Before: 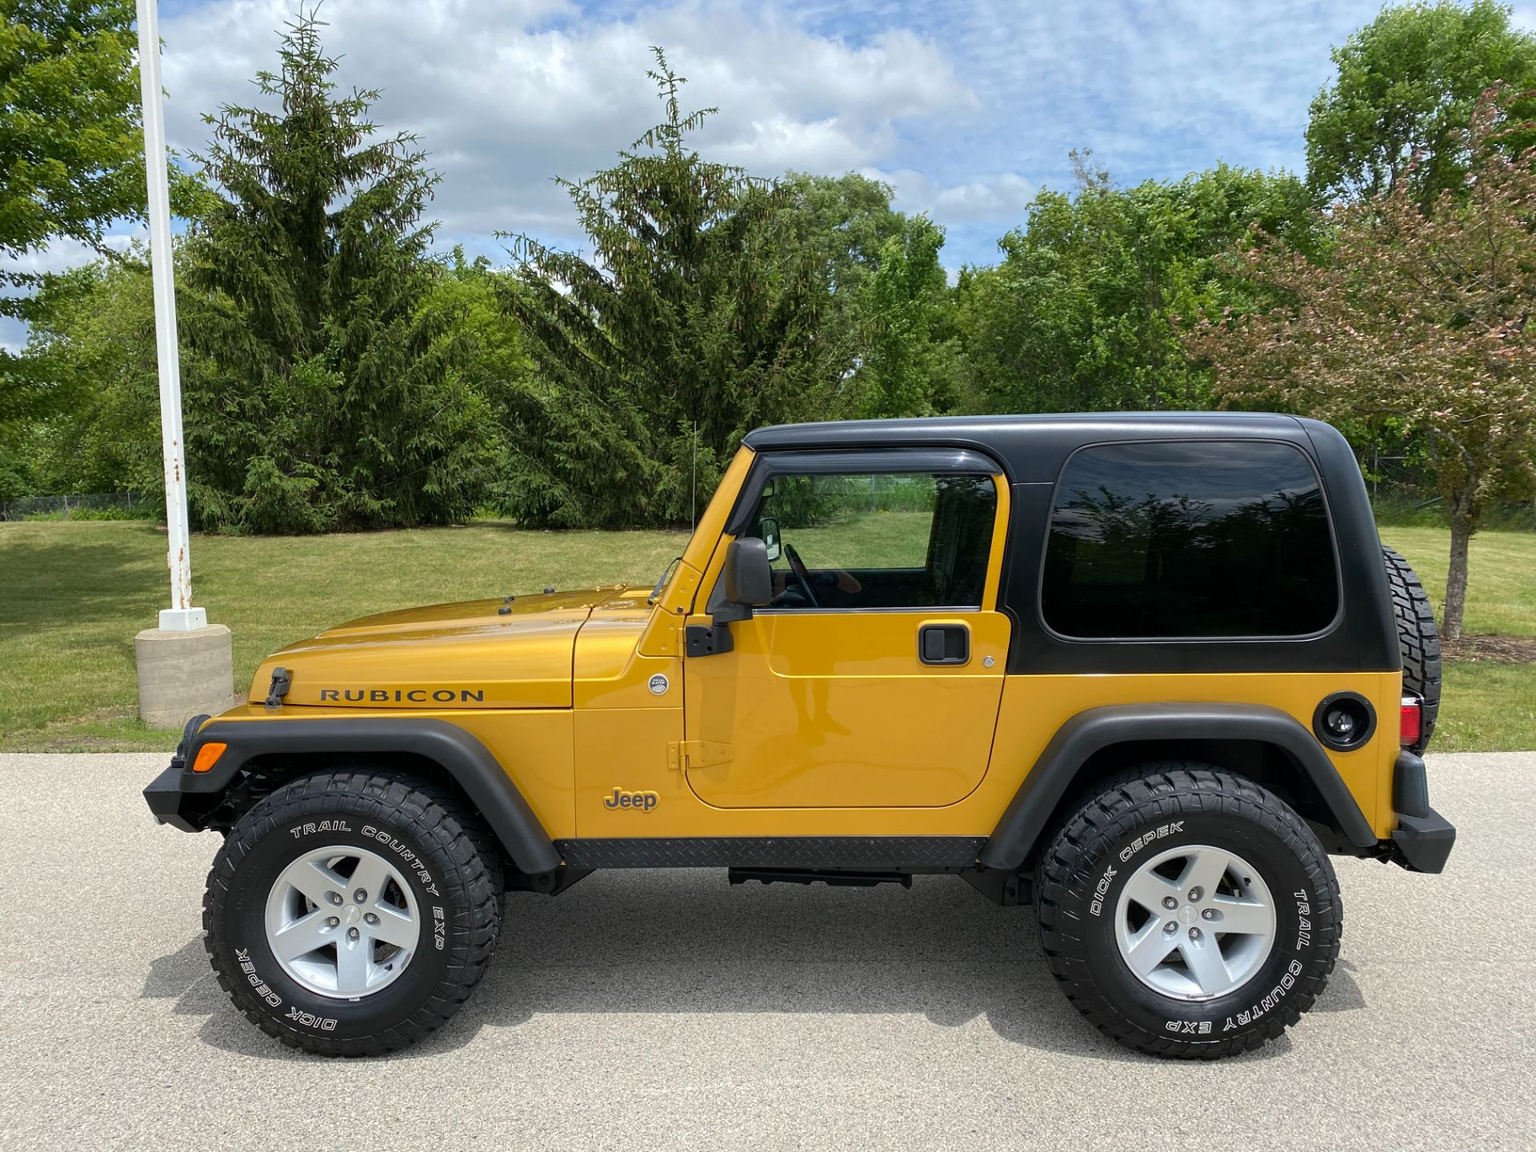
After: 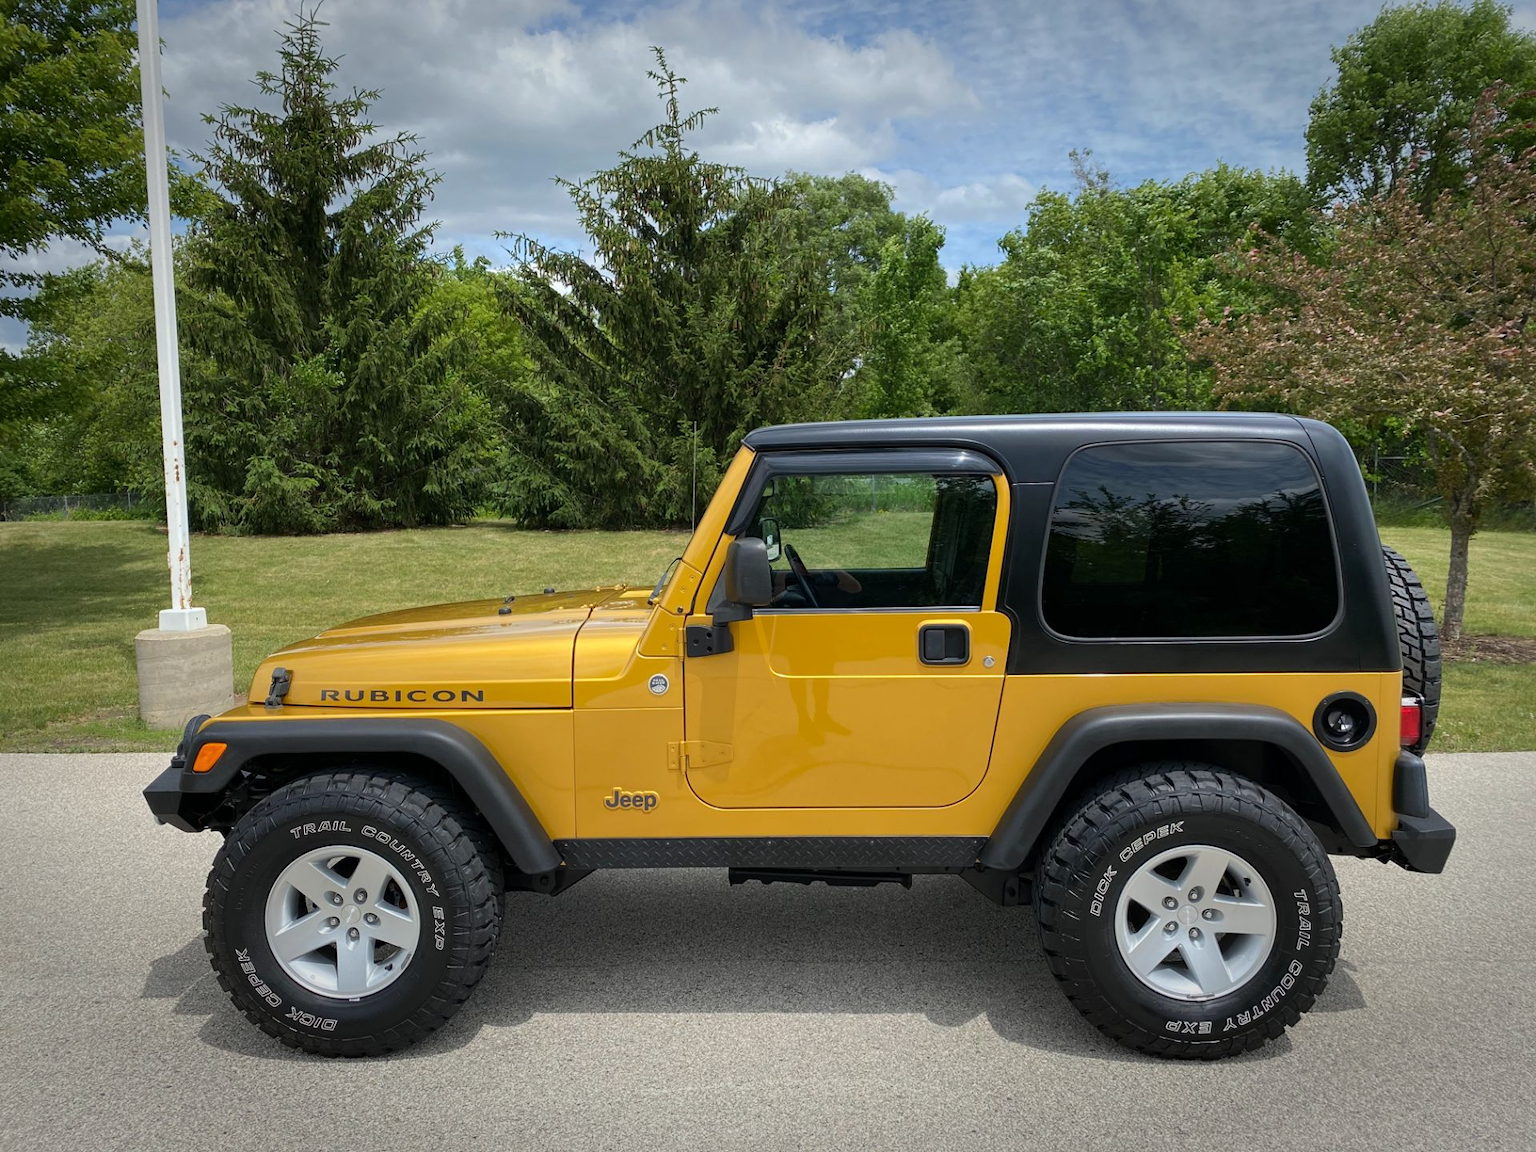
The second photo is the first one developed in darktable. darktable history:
vignetting: fall-off start 71.32%, saturation -0.032, width/height ratio 1.334, unbound false
